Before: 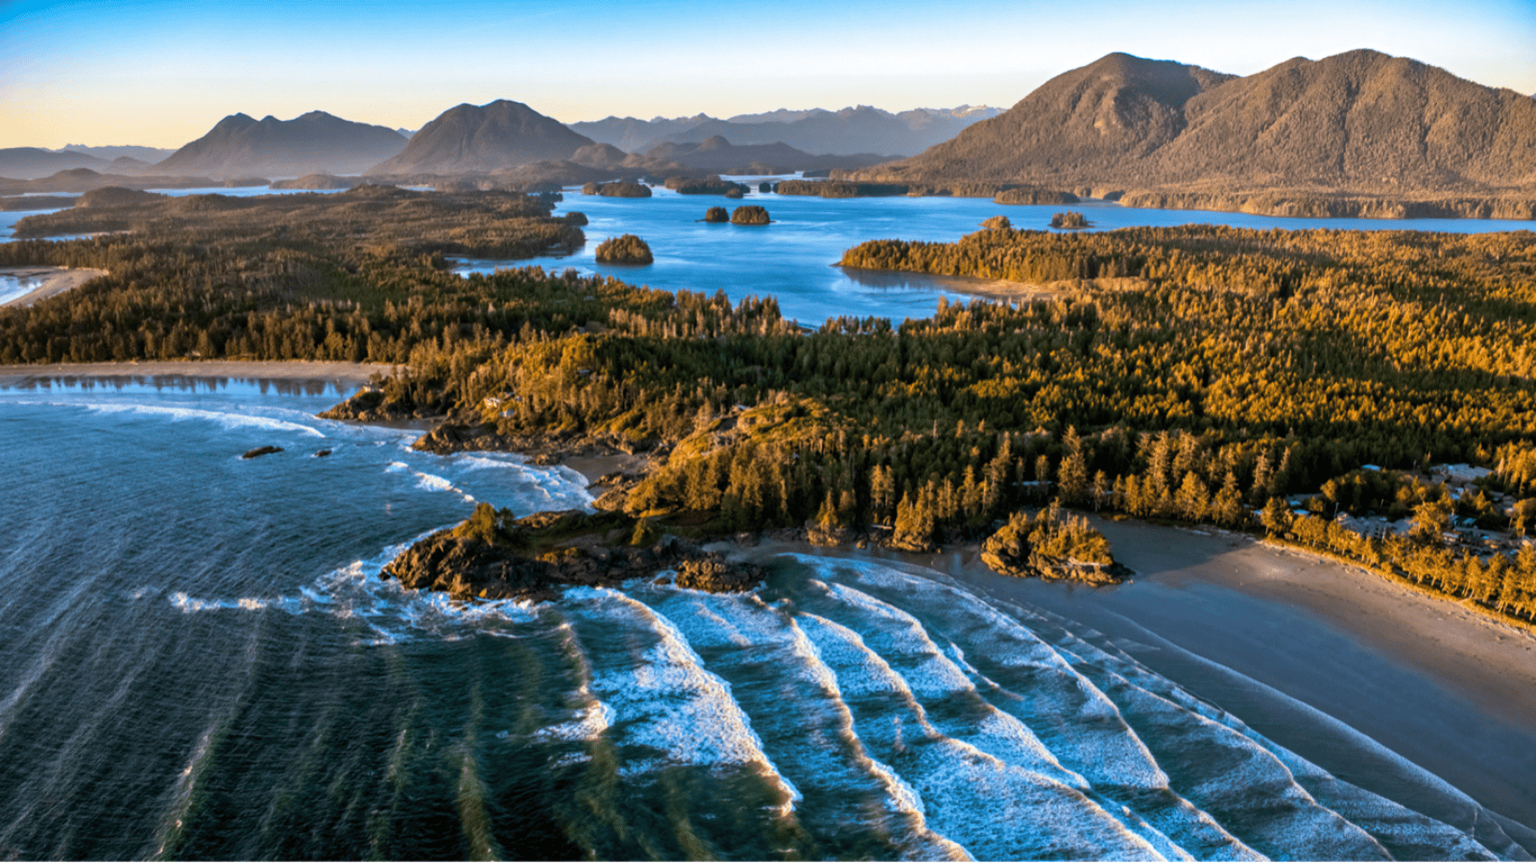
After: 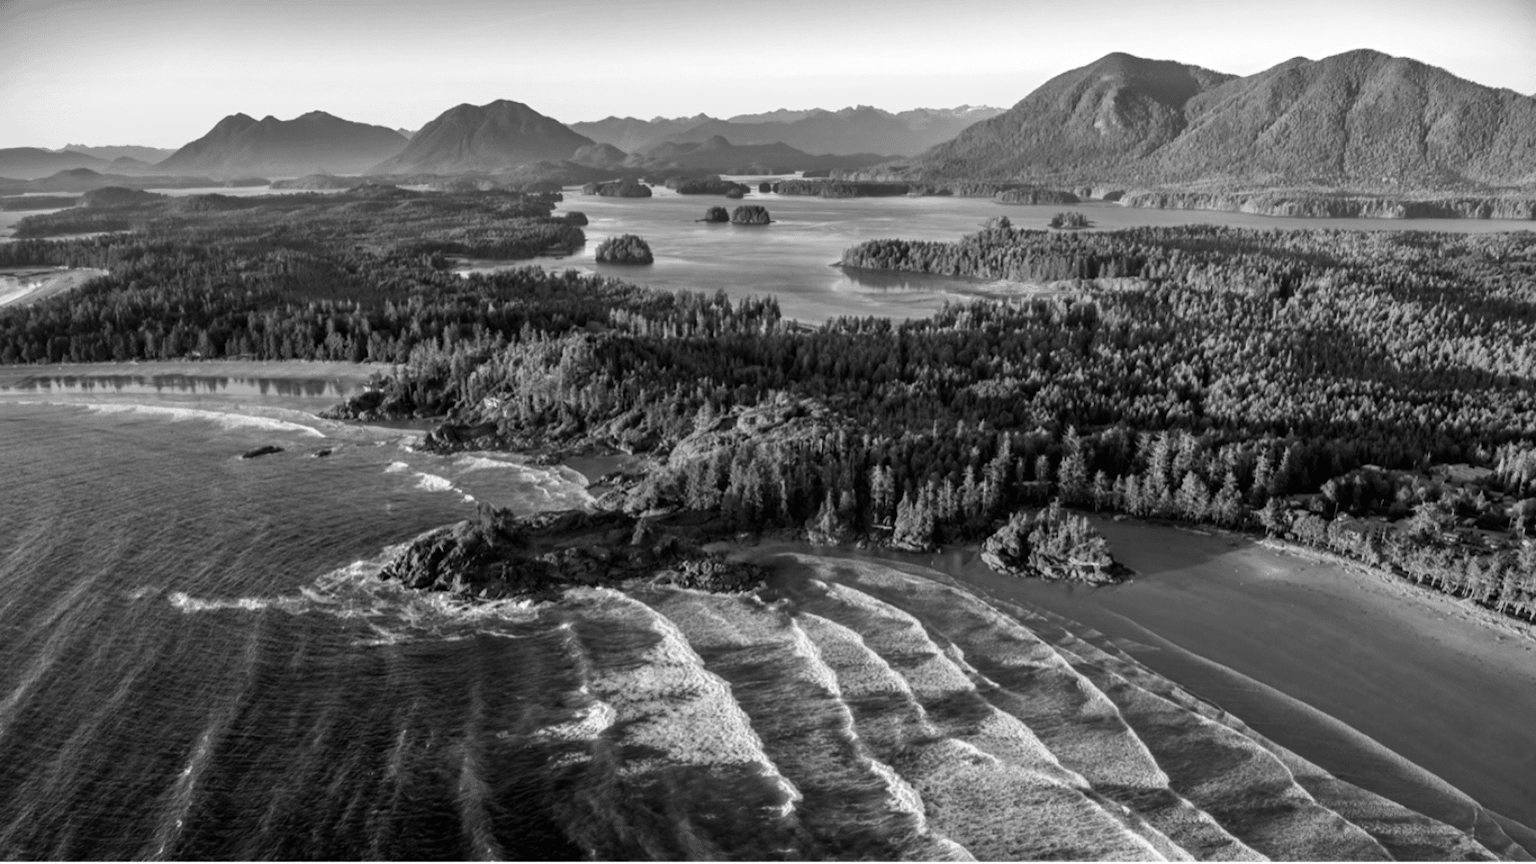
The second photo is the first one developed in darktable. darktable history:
rotate and perspective: automatic cropping off
monochrome: on, module defaults
